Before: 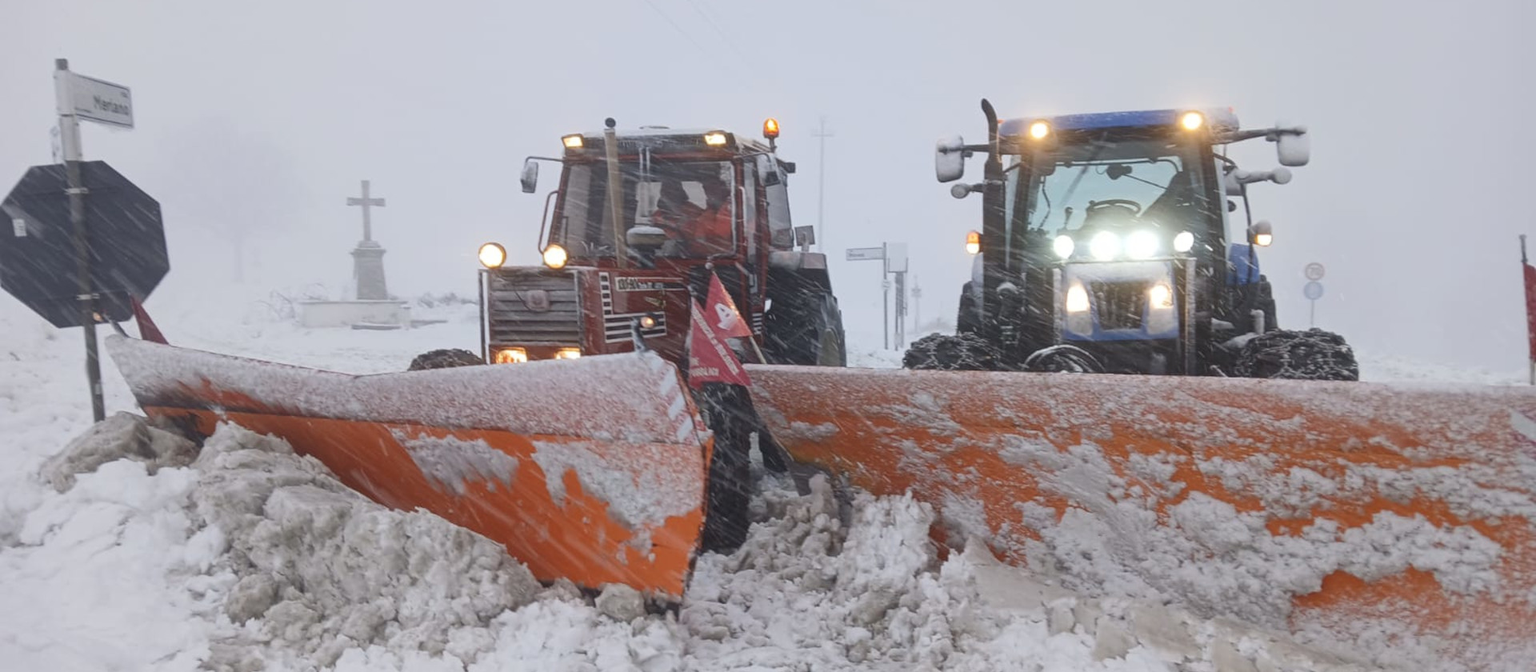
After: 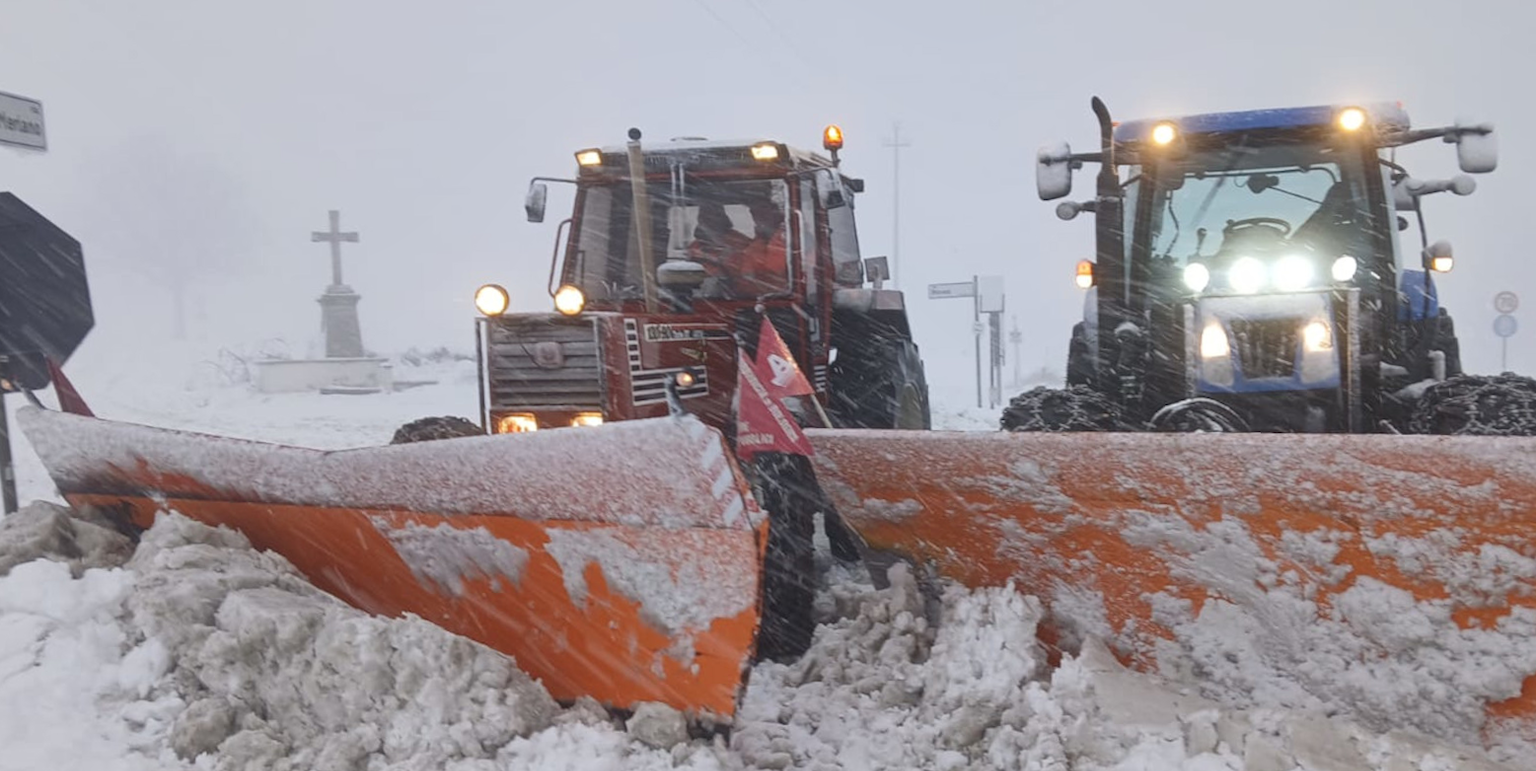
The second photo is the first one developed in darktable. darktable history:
crop and rotate: angle 1°, left 4.281%, top 0.642%, right 11.383%, bottom 2.486%
shadows and highlights: shadows 75, highlights -25, soften with gaussian
